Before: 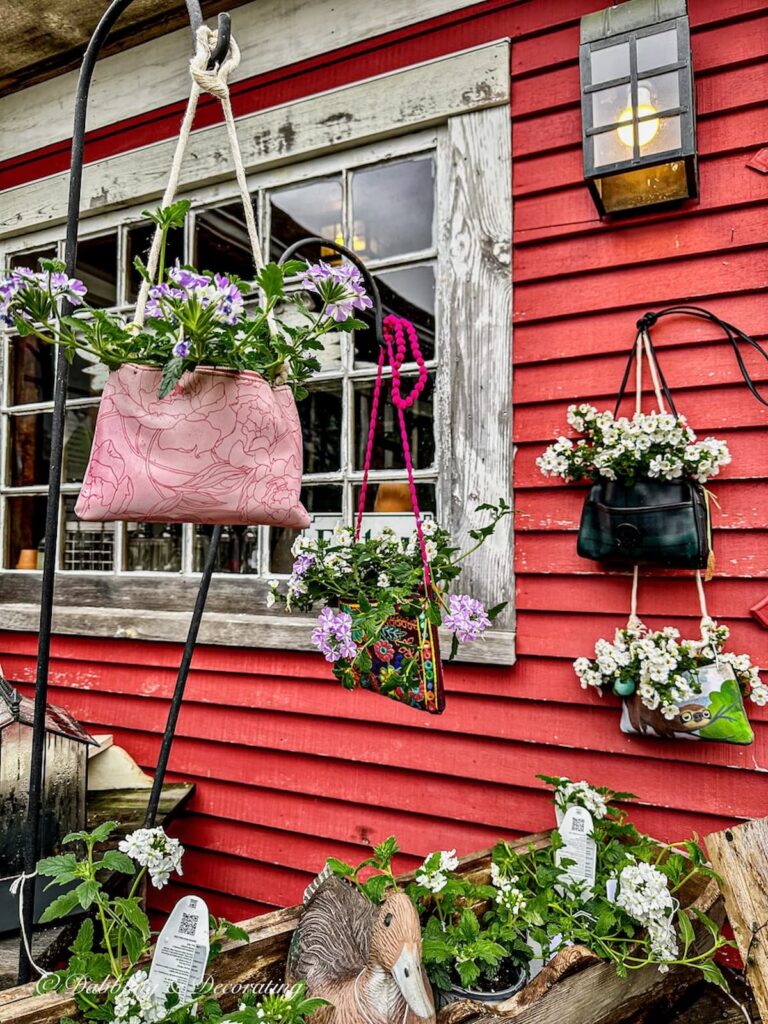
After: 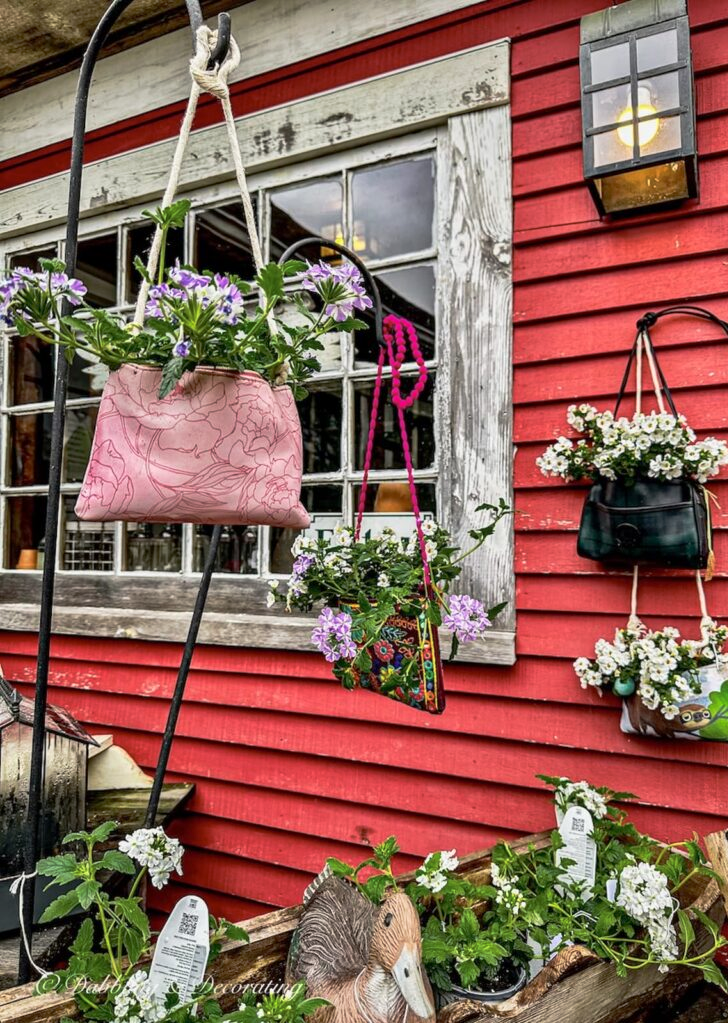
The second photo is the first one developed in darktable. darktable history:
tone curve: curves: ch0 [(0, 0) (0.15, 0.17) (0.452, 0.437) (0.611, 0.588) (0.751, 0.749) (1, 1)]; ch1 [(0, 0) (0.325, 0.327) (0.413, 0.442) (0.475, 0.467) (0.512, 0.522) (0.541, 0.55) (0.617, 0.612) (0.695, 0.697) (1, 1)]; ch2 [(0, 0) (0.386, 0.397) (0.452, 0.459) (0.505, 0.498) (0.536, 0.546) (0.574, 0.571) (0.633, 0.653) (1, 1)], preserve colors none
crop and rotate: right 5.171%
